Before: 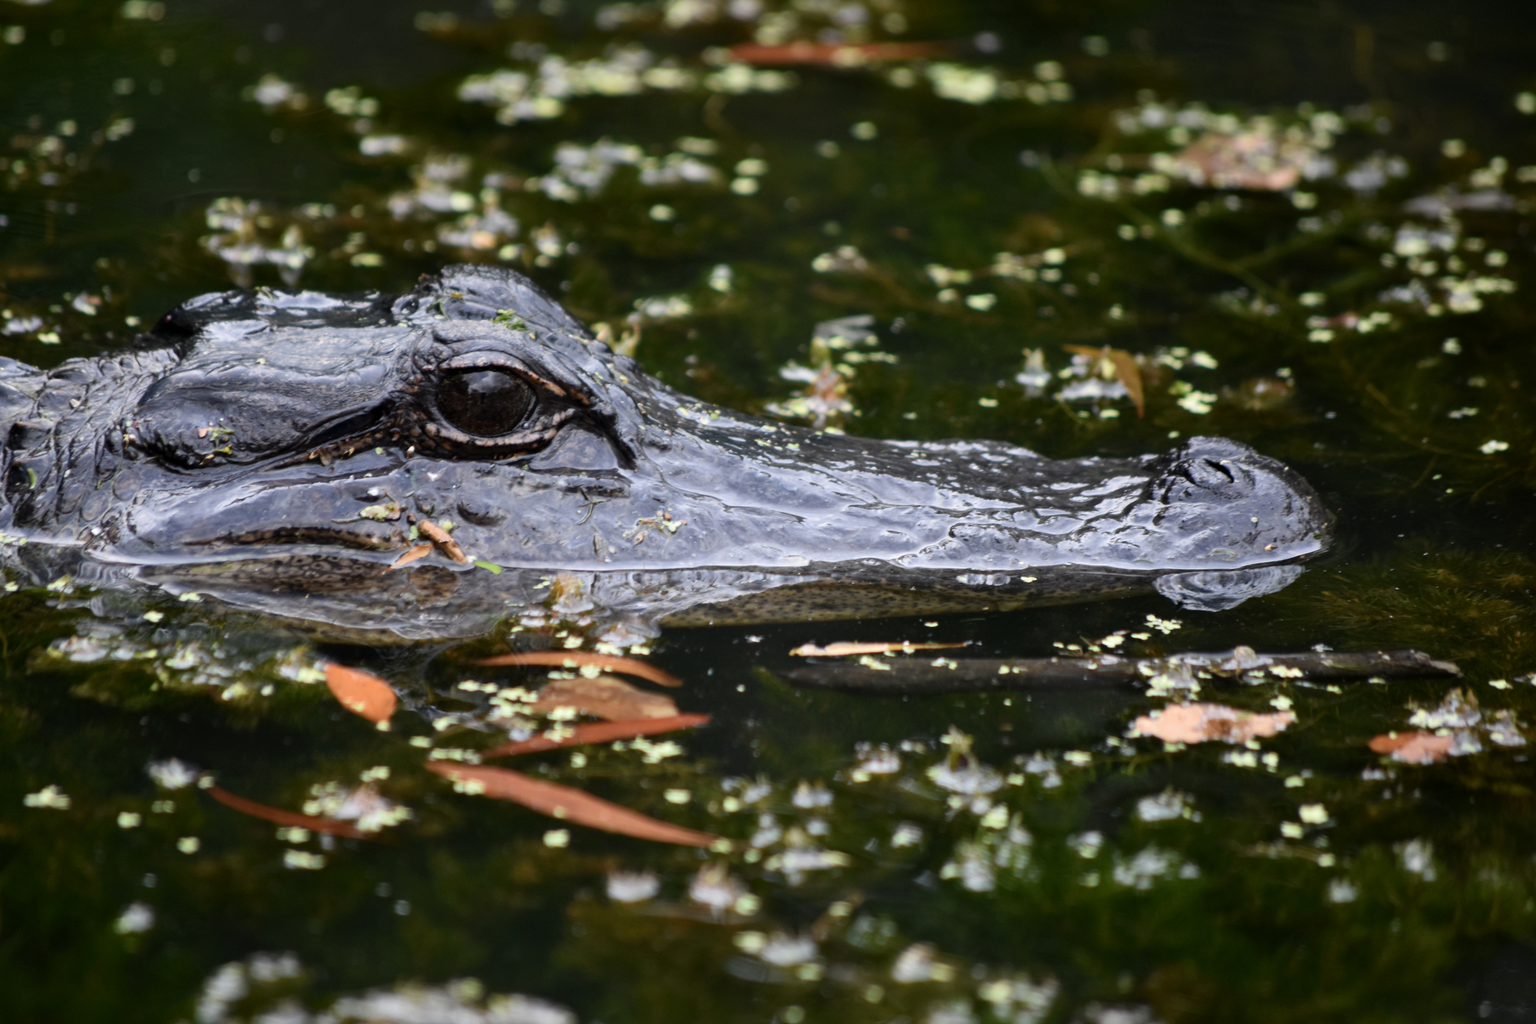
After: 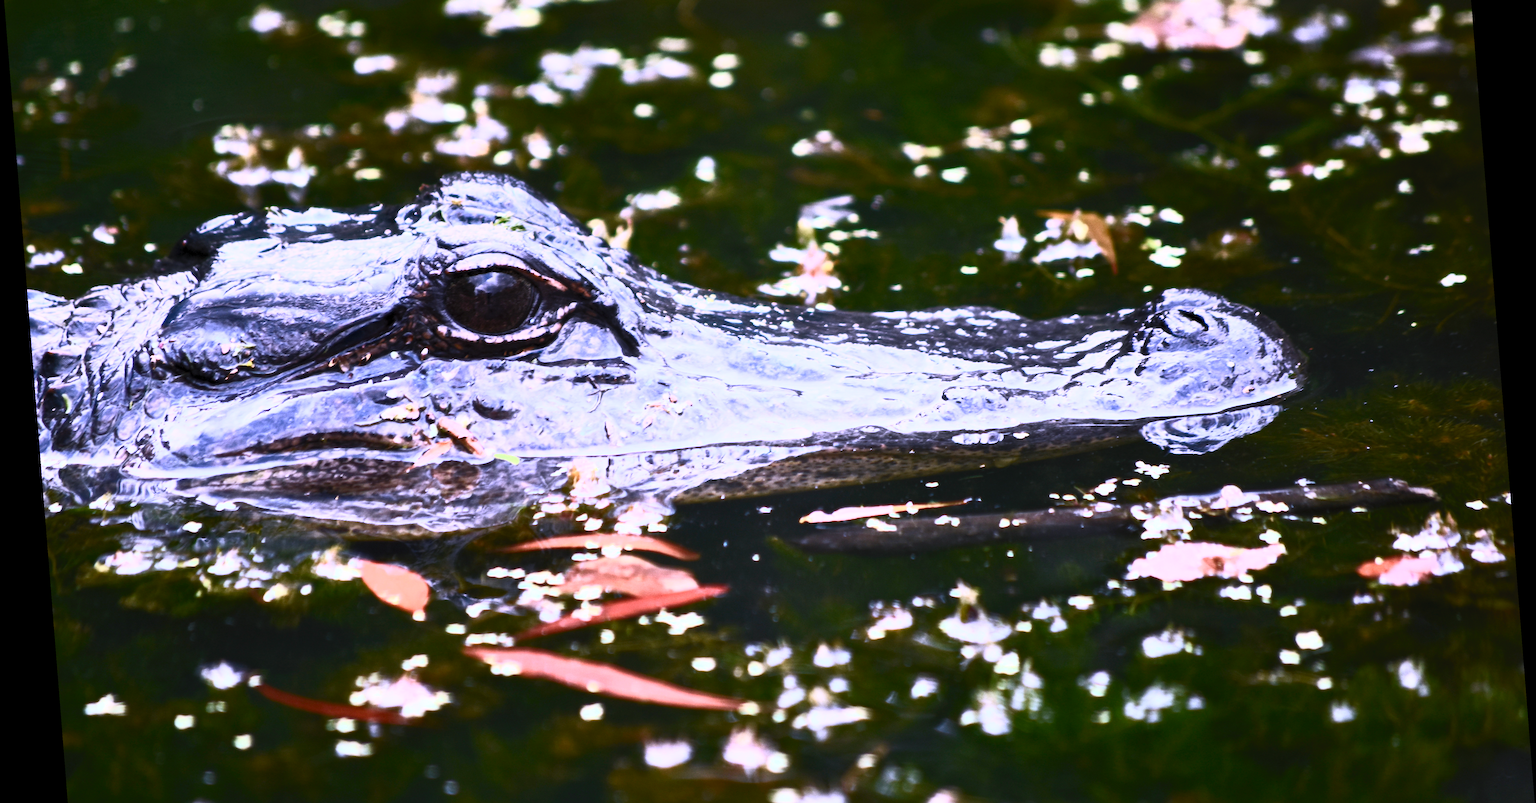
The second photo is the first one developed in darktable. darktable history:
contrast brightness saturation: contrast 0.83, brightness 0.59, saturation 0.59
rotate and perspective: rotation -4.2°, shear 0.006, automatic cropping off
crop: top 13.819%, bottom 11.169%
color contrast: green-magenta contrast 0.96
color calibration: illuminant as shot in camera, x 0.366, y 0.378, temperature 4425.7 K, saturation algorithm version 1 (2020)
color balance rgb: on, module defaults
color correction: highlights a* 15.46, highlights b* -20.56
